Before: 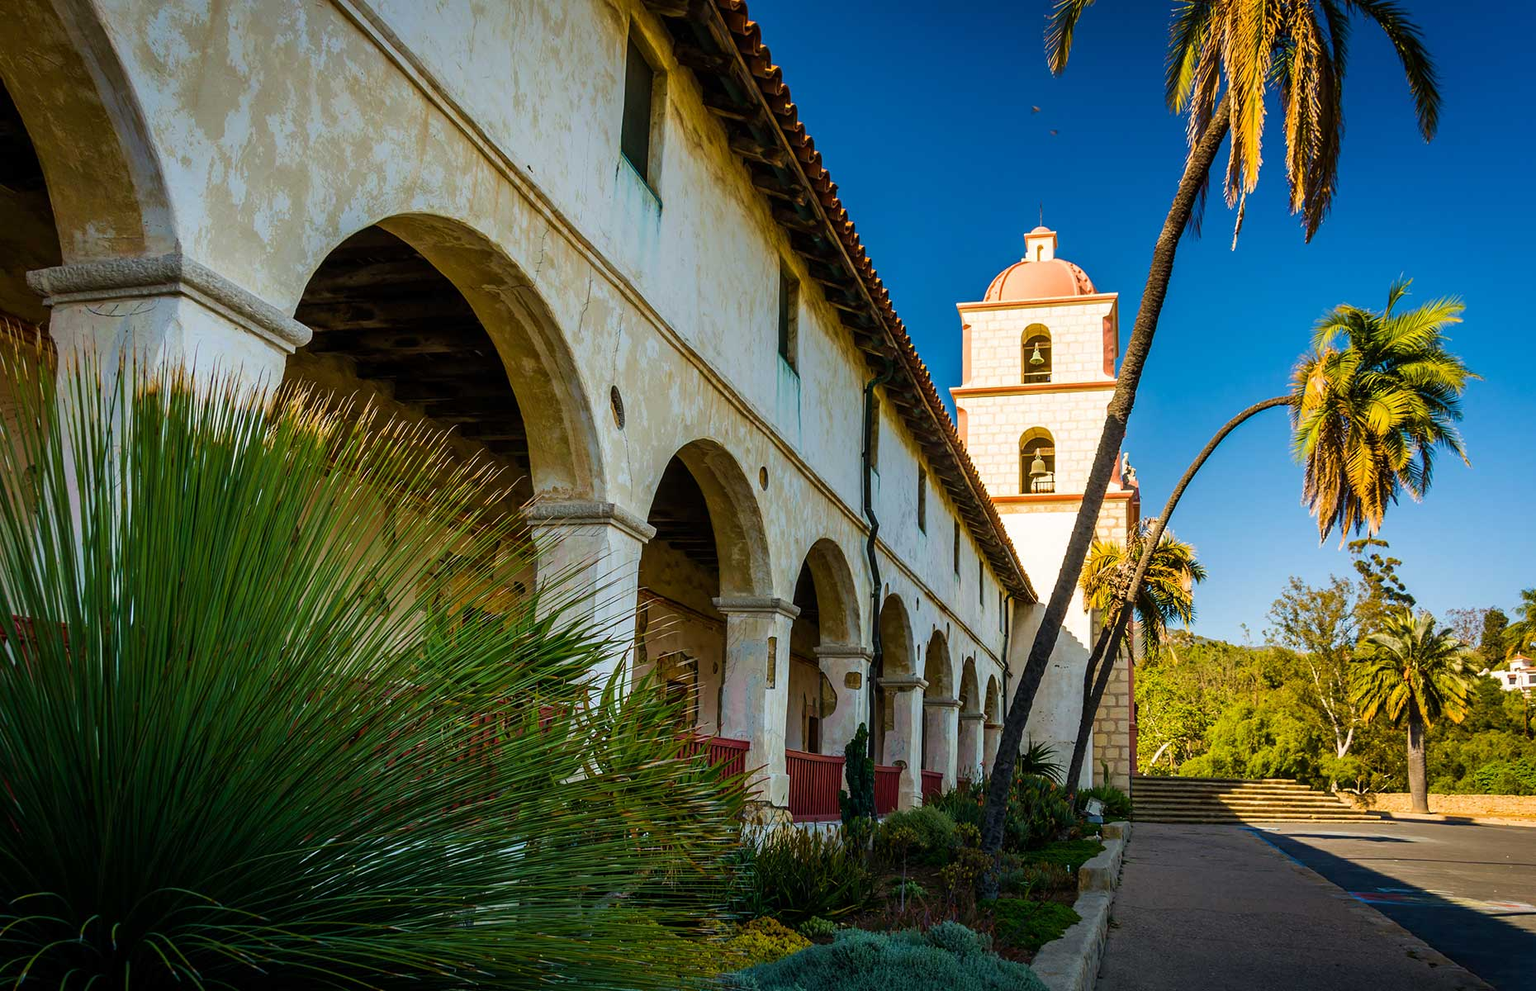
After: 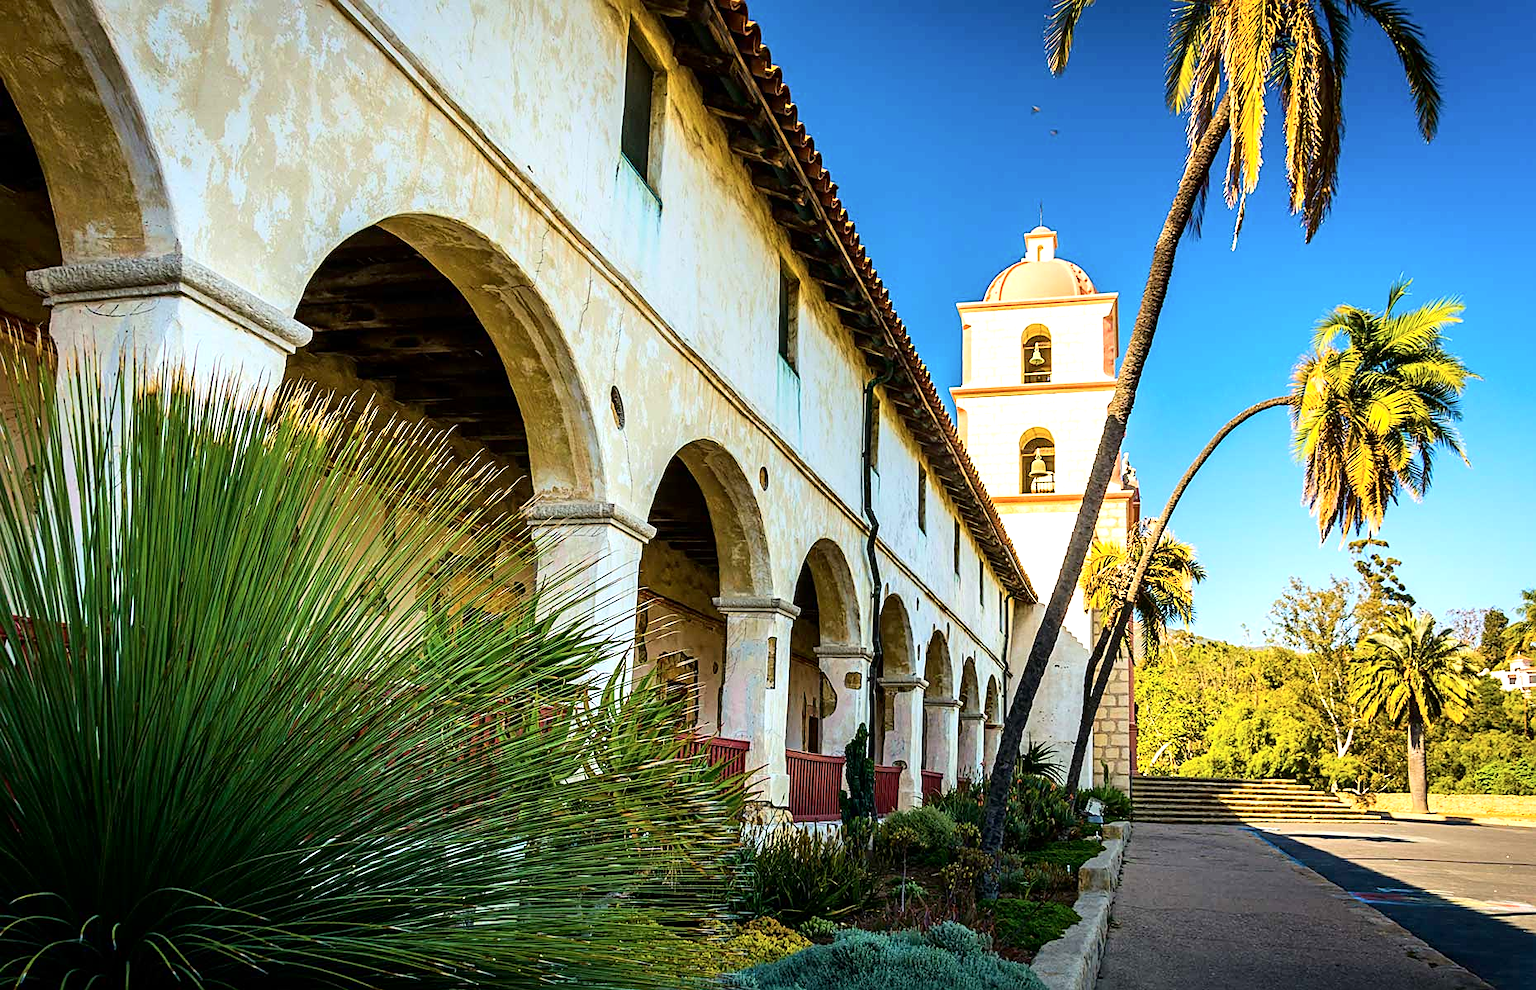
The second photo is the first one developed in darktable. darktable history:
tone curve: curves: ch0 [(0, 0) (0.004, 0.001) (0.133, 0.112) (0.325, 0.362) (0.832, 0.893) (1, 1)], color space Lab, independent channels, preserve colors none
sharpen: on, module defaults
exposure: exposure 0.736 EV, compensate highlight preservation false
